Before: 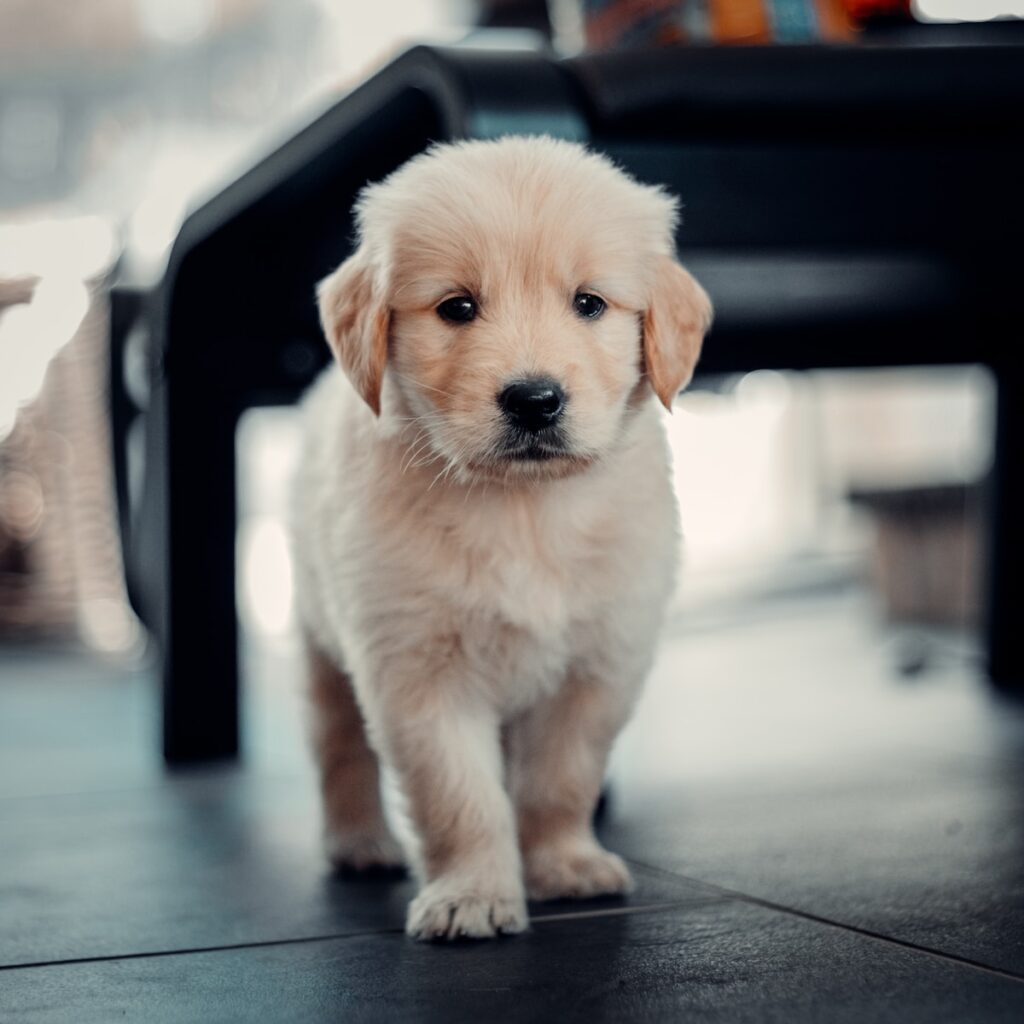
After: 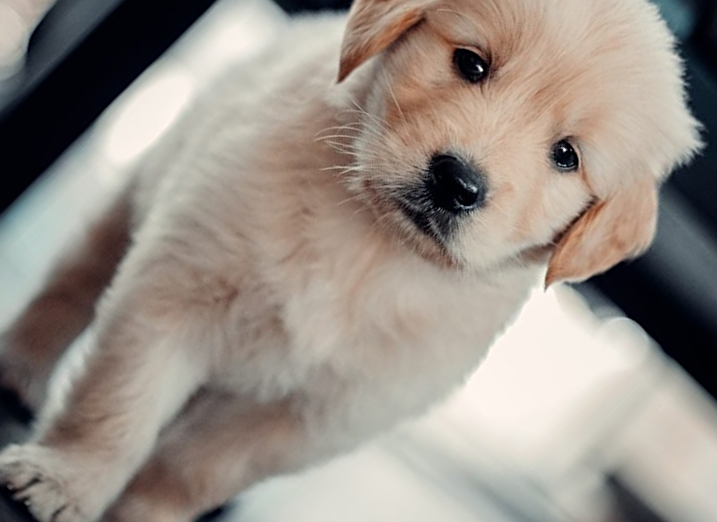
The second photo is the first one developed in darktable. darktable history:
crop and rotate: angle -45.82°, top 16.263%, right 0.943%, bottom 11.613%
sharpen: on, module defaults
